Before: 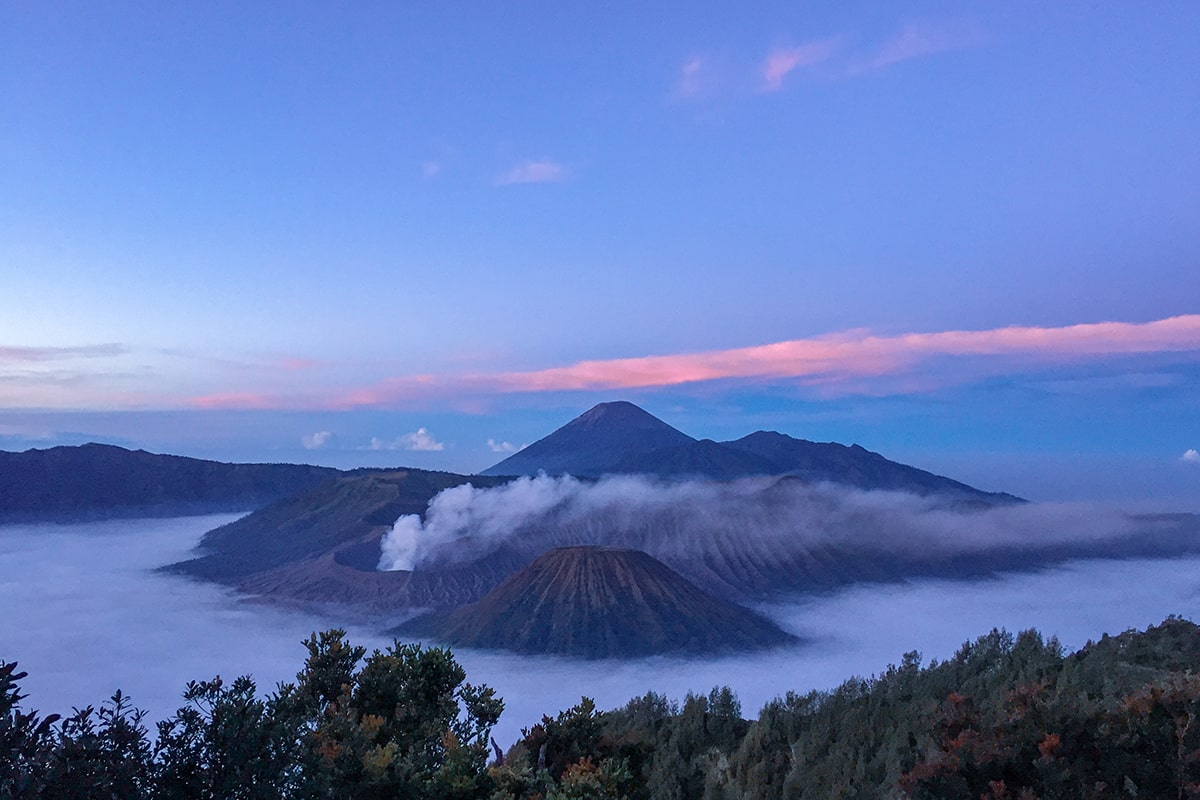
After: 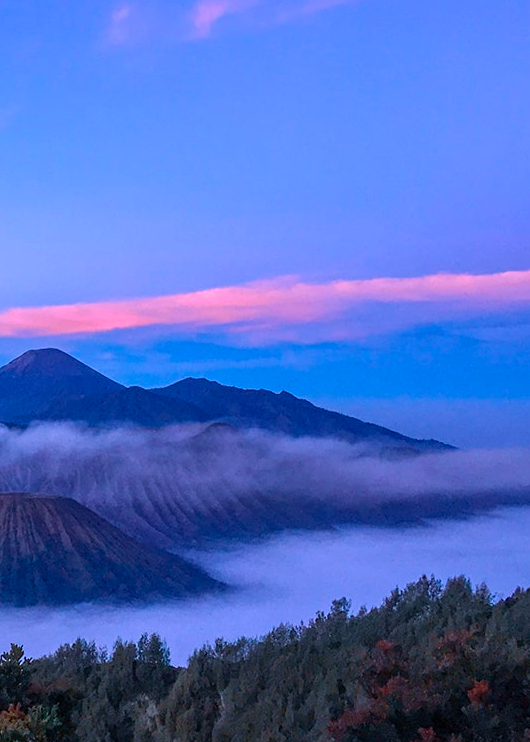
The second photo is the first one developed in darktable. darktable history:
white balance: red 1.05, blue 1.072
crop: left 47.628%, top 6.643%, right 7.874%
color balance rgb: perceptual saturation grading › global saturation 30%, global vibrance 20%
